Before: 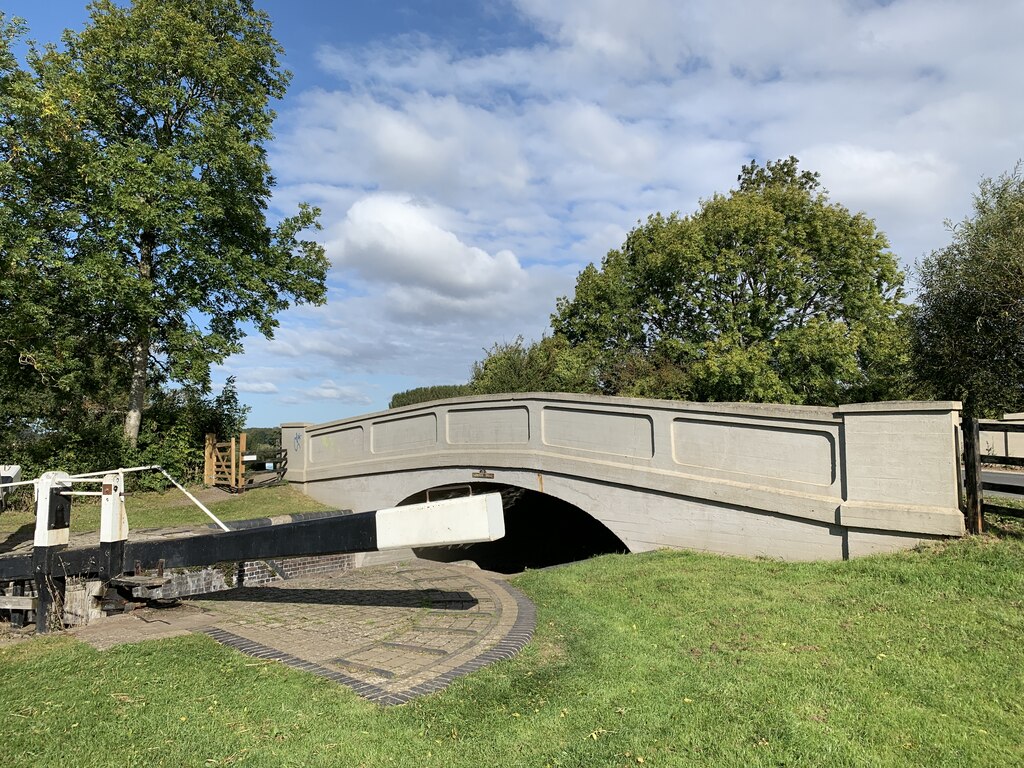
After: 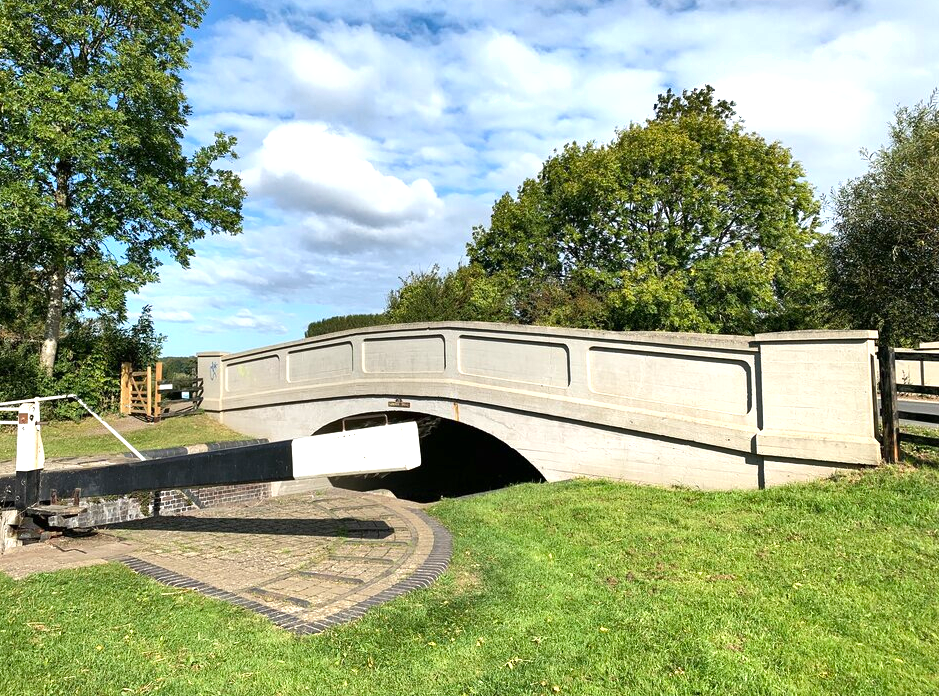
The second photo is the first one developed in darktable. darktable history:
crop and rotate: left 8.212%, top 9.339%
exposure: black level correction 0, exposure 0.694 EV, compensate highlight preservation false
shadows and highlights: soften with gaussian
